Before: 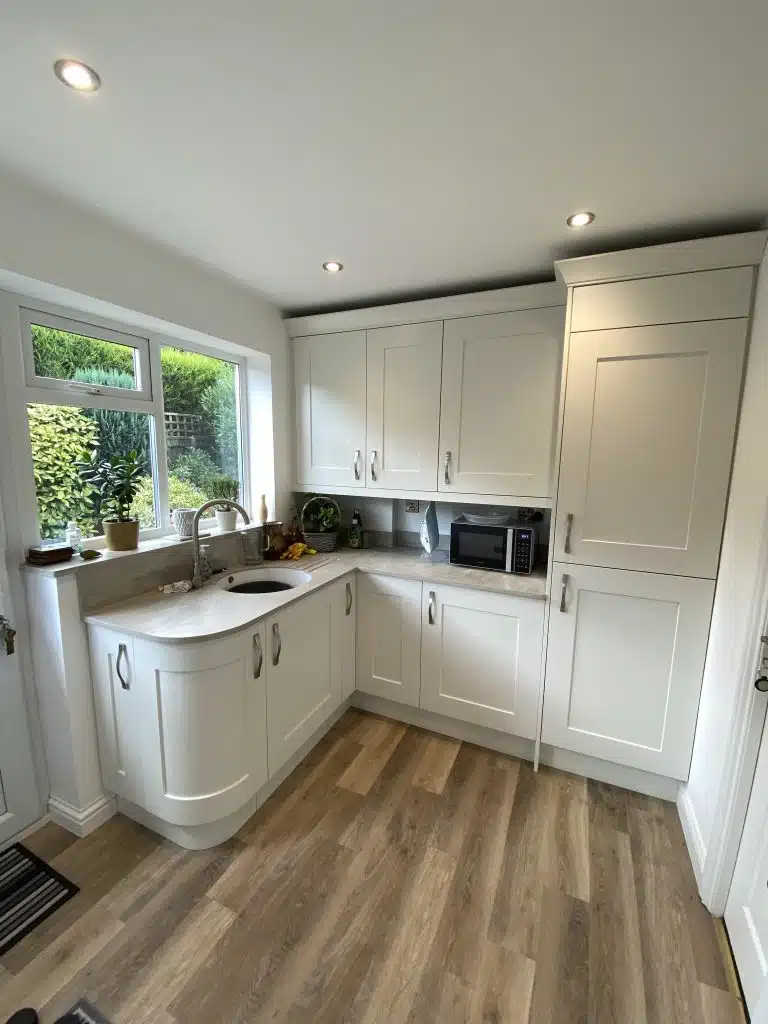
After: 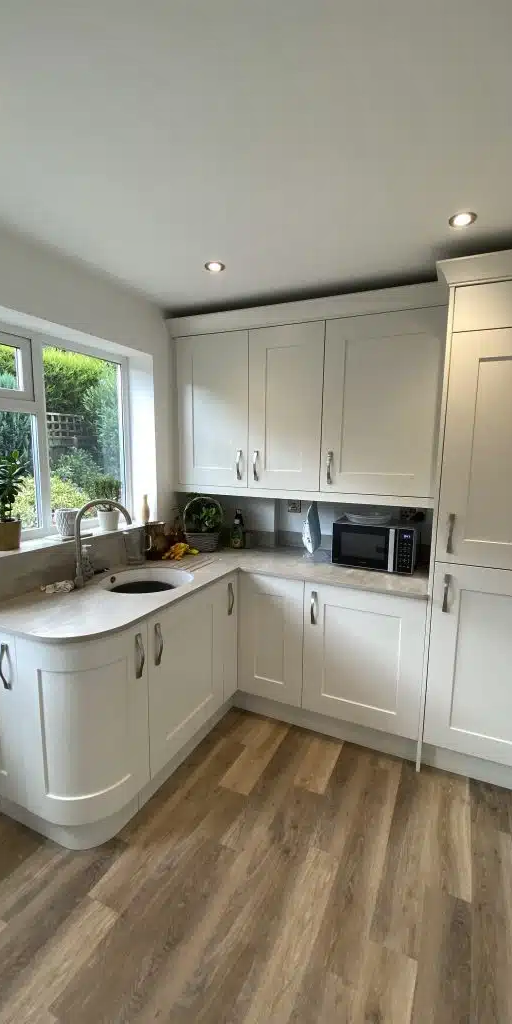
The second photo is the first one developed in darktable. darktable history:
shadows and highlights: low approximation 0.01, soften with gaussian
crop and rotate: left 15.446%, right 17.836%
